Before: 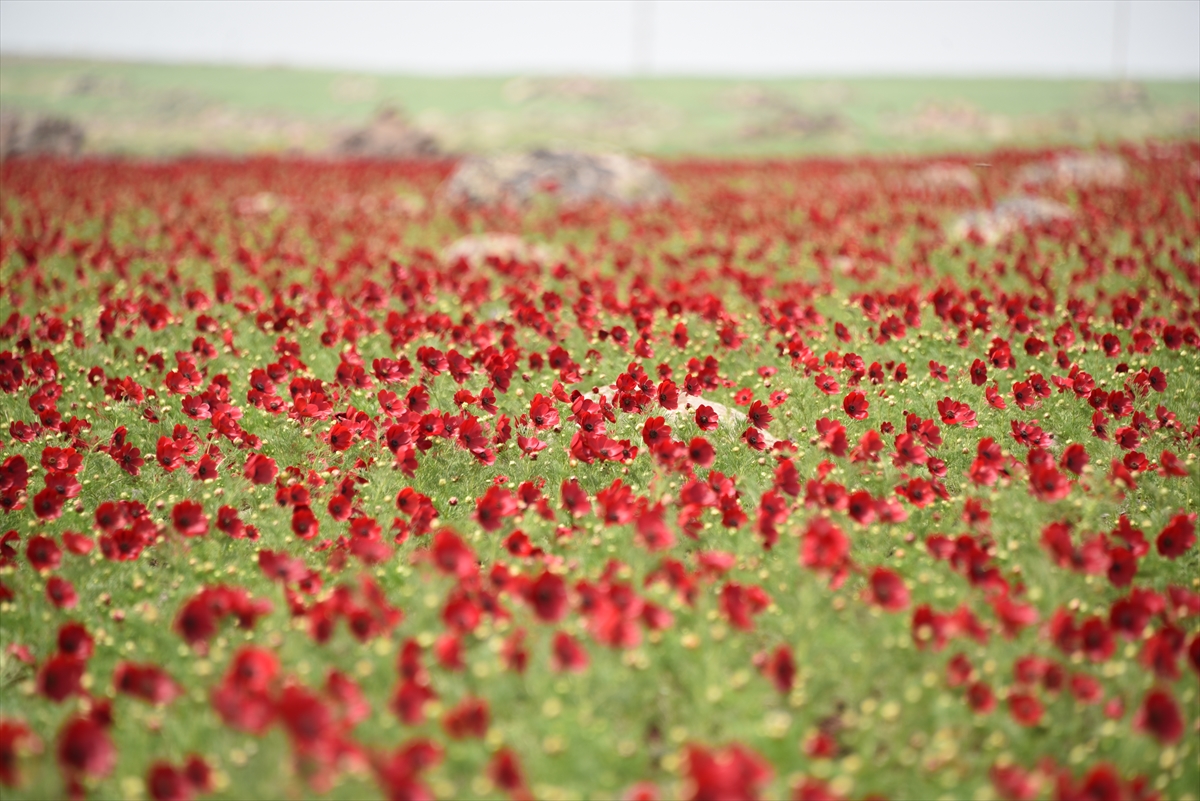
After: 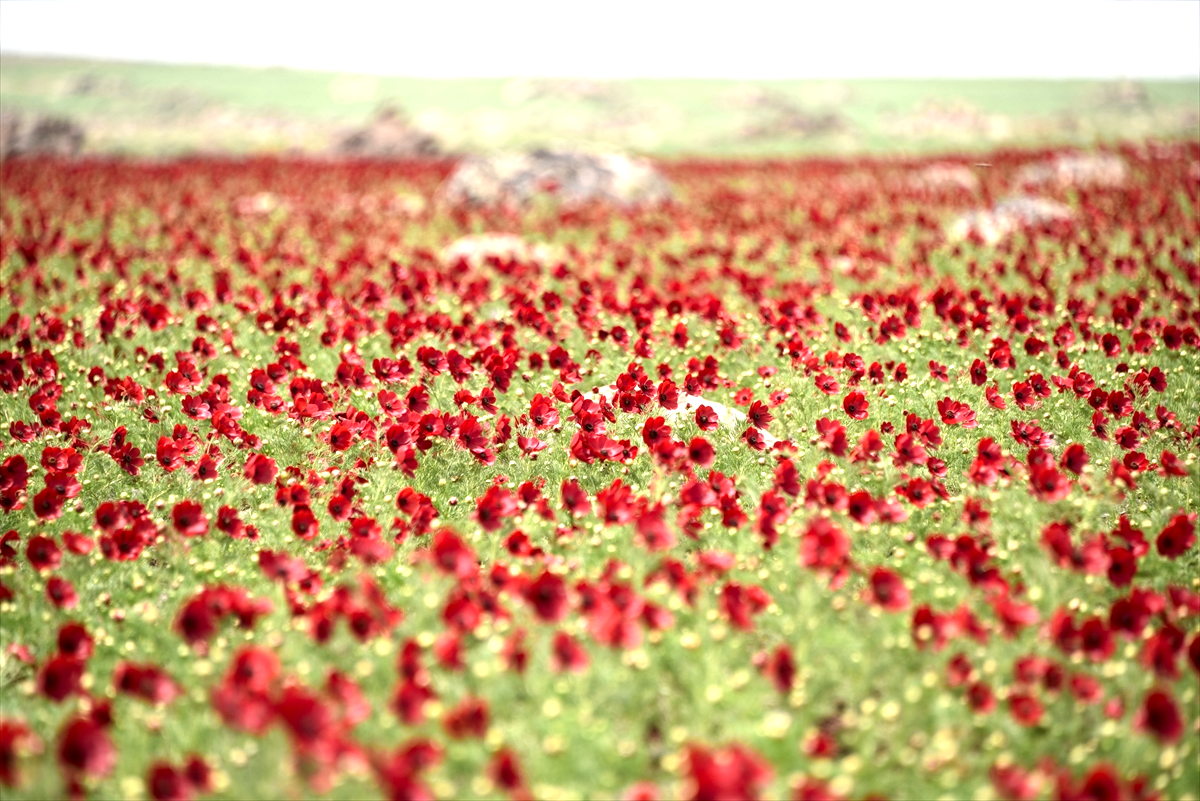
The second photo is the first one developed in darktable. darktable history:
local contrast: detail 150%
exposure: exposure 0.556 EV, compensate highlight preservation false
